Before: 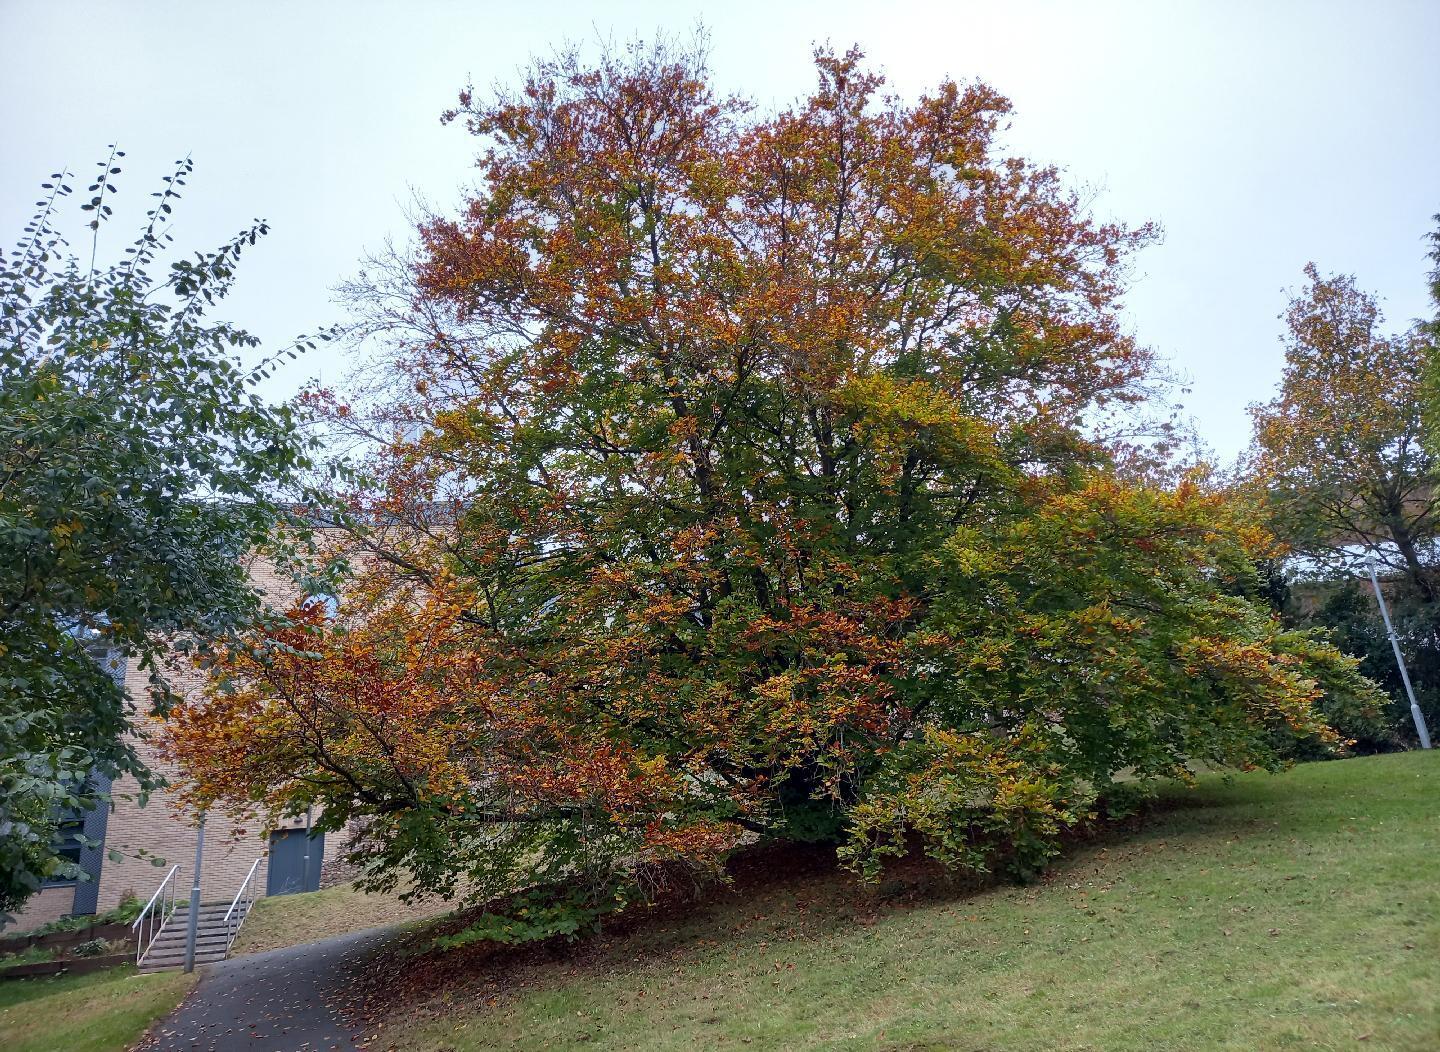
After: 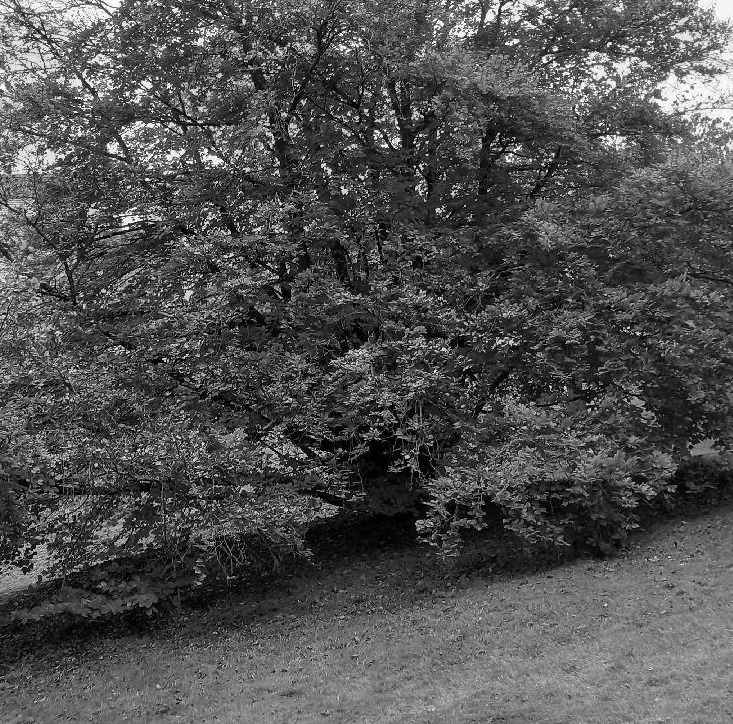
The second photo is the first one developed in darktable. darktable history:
crop and rotate: left 29.237%, top 31.152%, right 19.807%
color zones: curves: ch0 [(0.004, 0.588) (0.116, 0.636) (0.259, 0.476) (0.423, 0.464) (0.75, 0.5)]; ch1 [(0, 0) (0.143, 0) (0.286, 0) (0.429, 0) (0.571, 0) (0.714, 0) (0.857, 0)]
